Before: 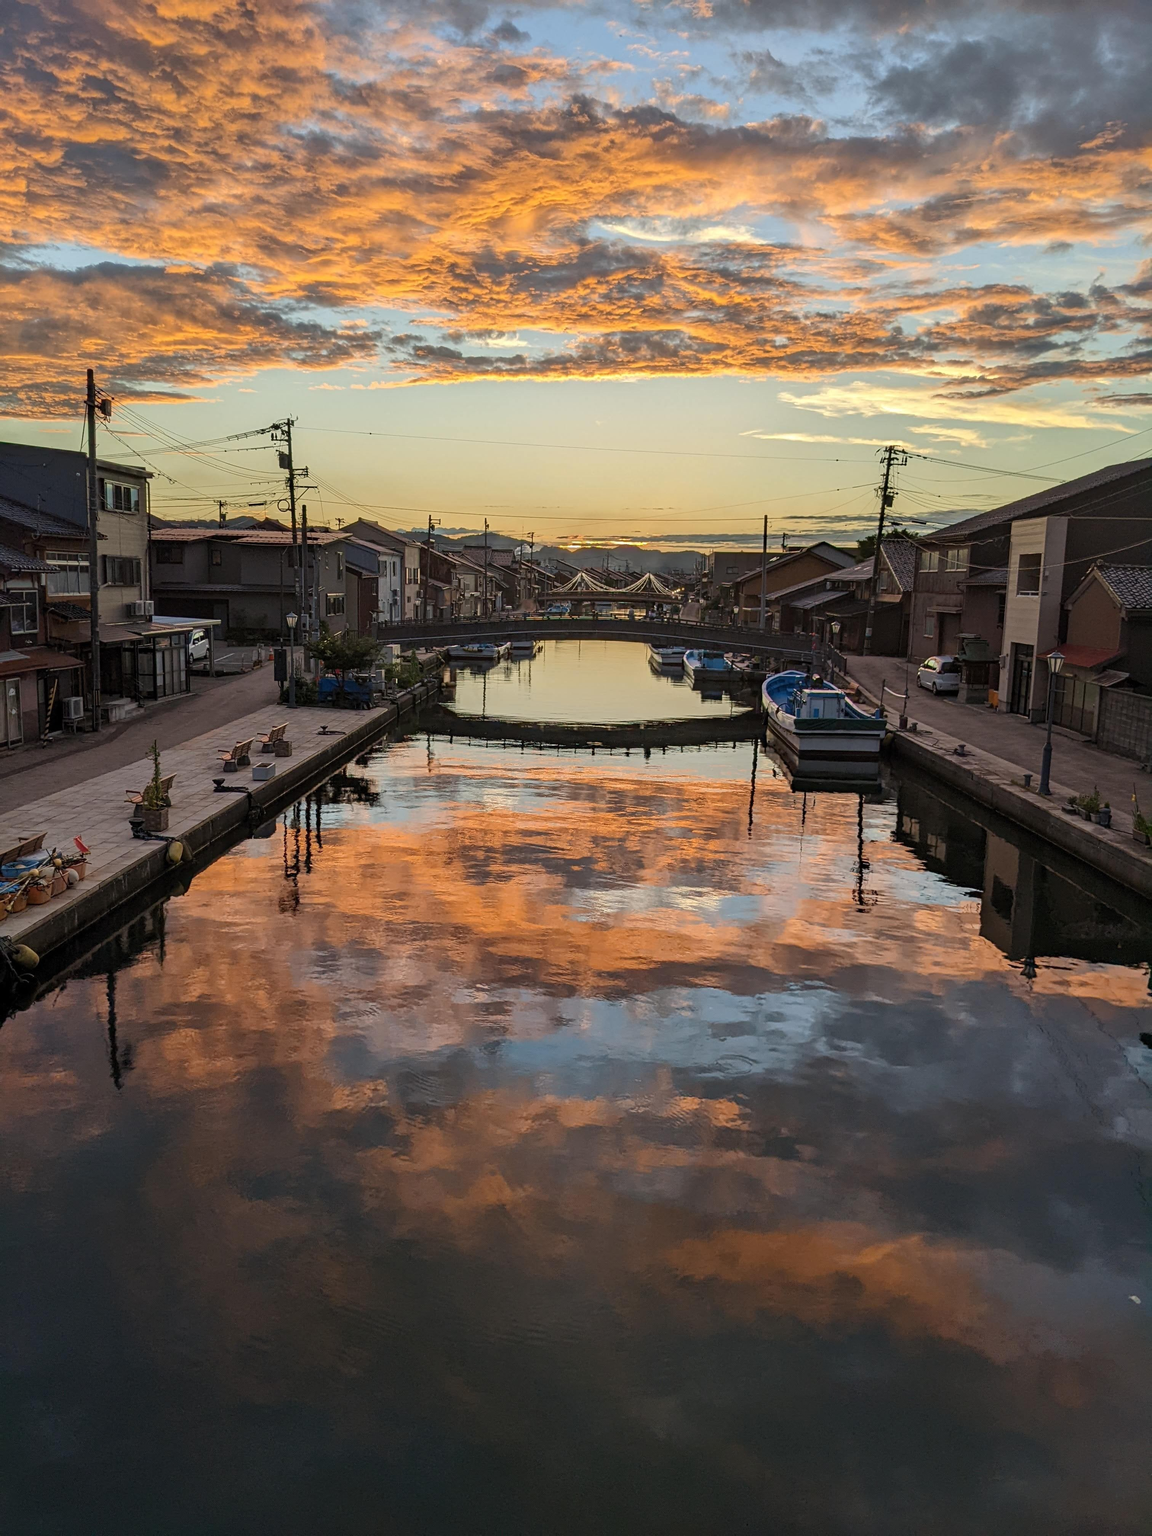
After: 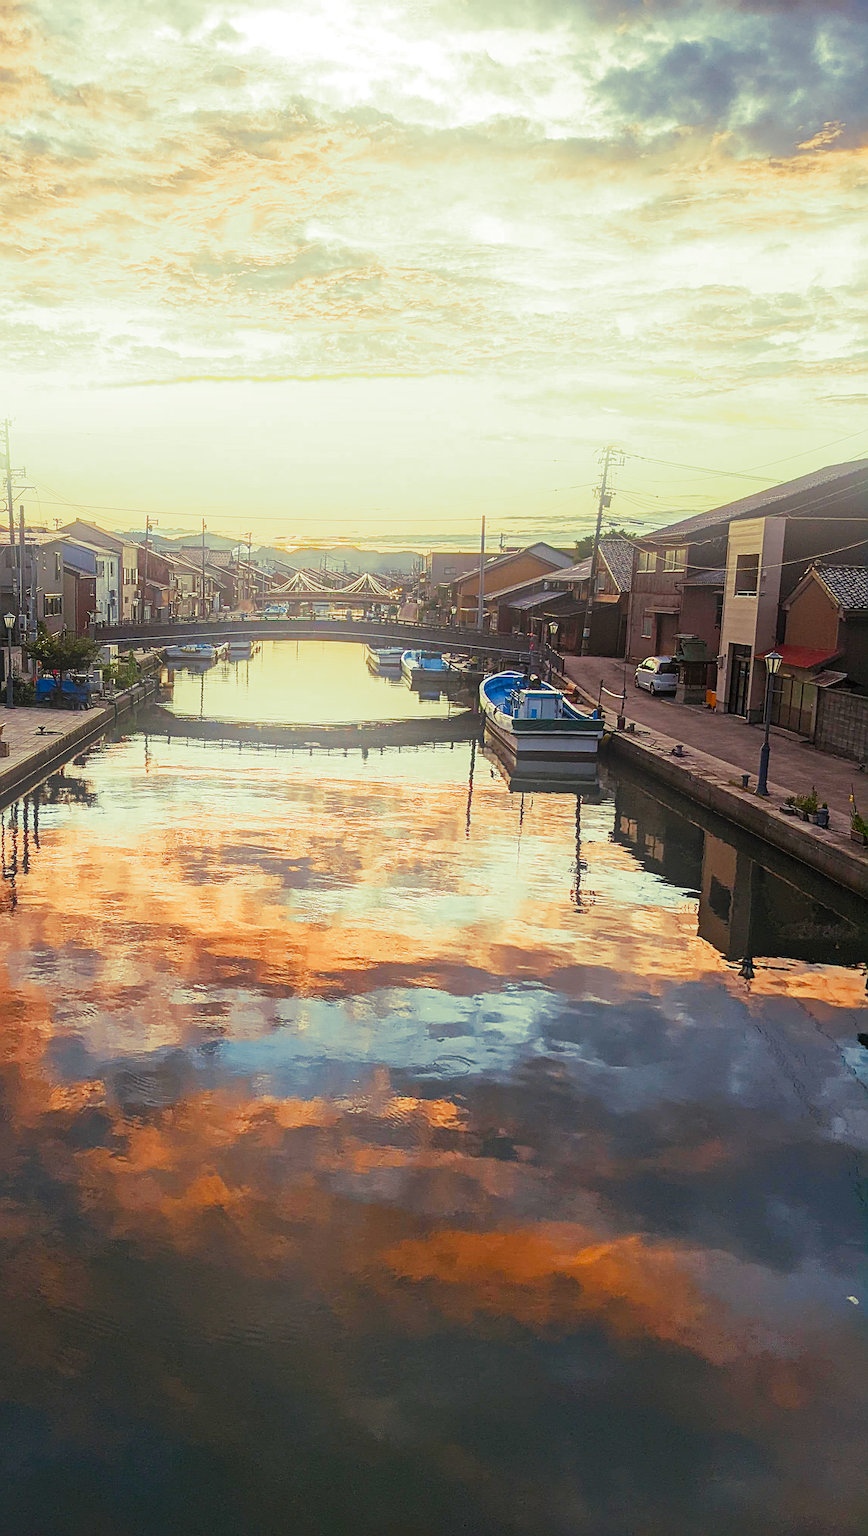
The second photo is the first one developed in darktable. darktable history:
crop and rotate: left 24.6%
contrast brightness saturation: contrast 0.2, brightness 0.2, saturation 0.8
sharpen: amount 1
split-toning: shadows › hue 290.82°, shadows › saturation 0.34, highlights › saturation 0.38, balance 0, compress 50%
bloom: size 40%
